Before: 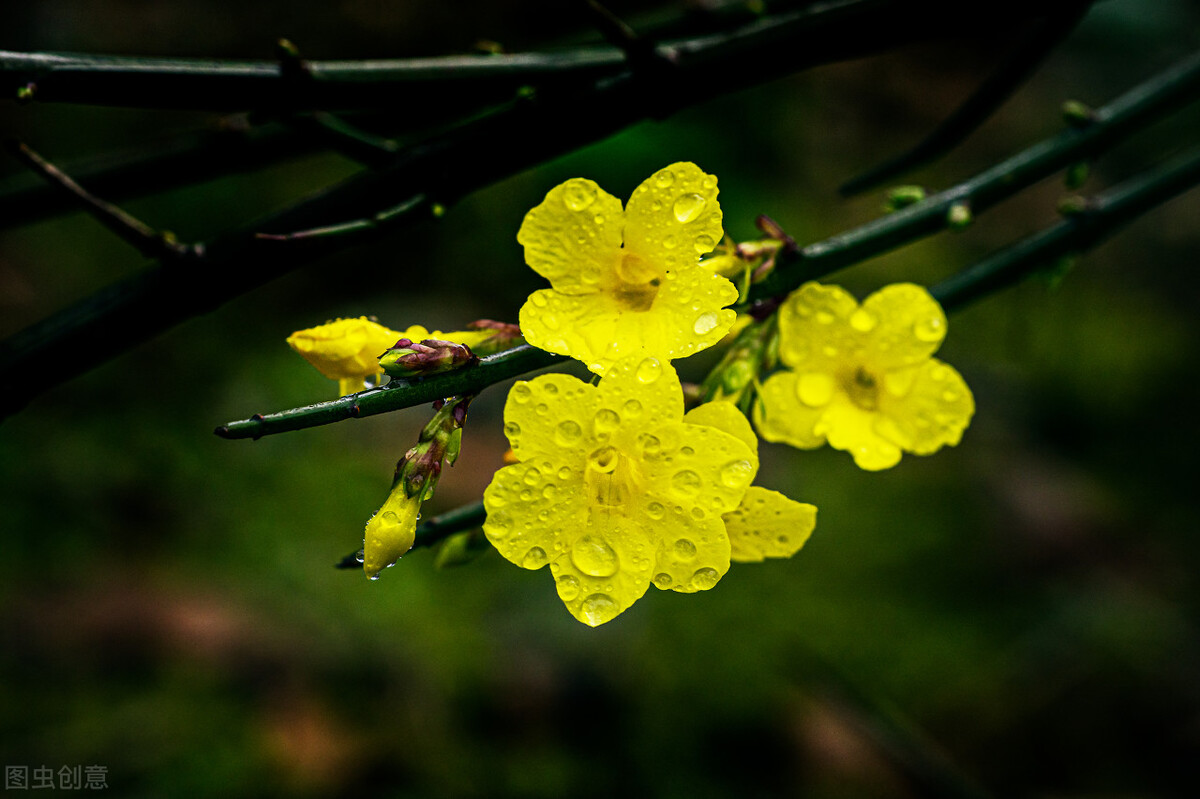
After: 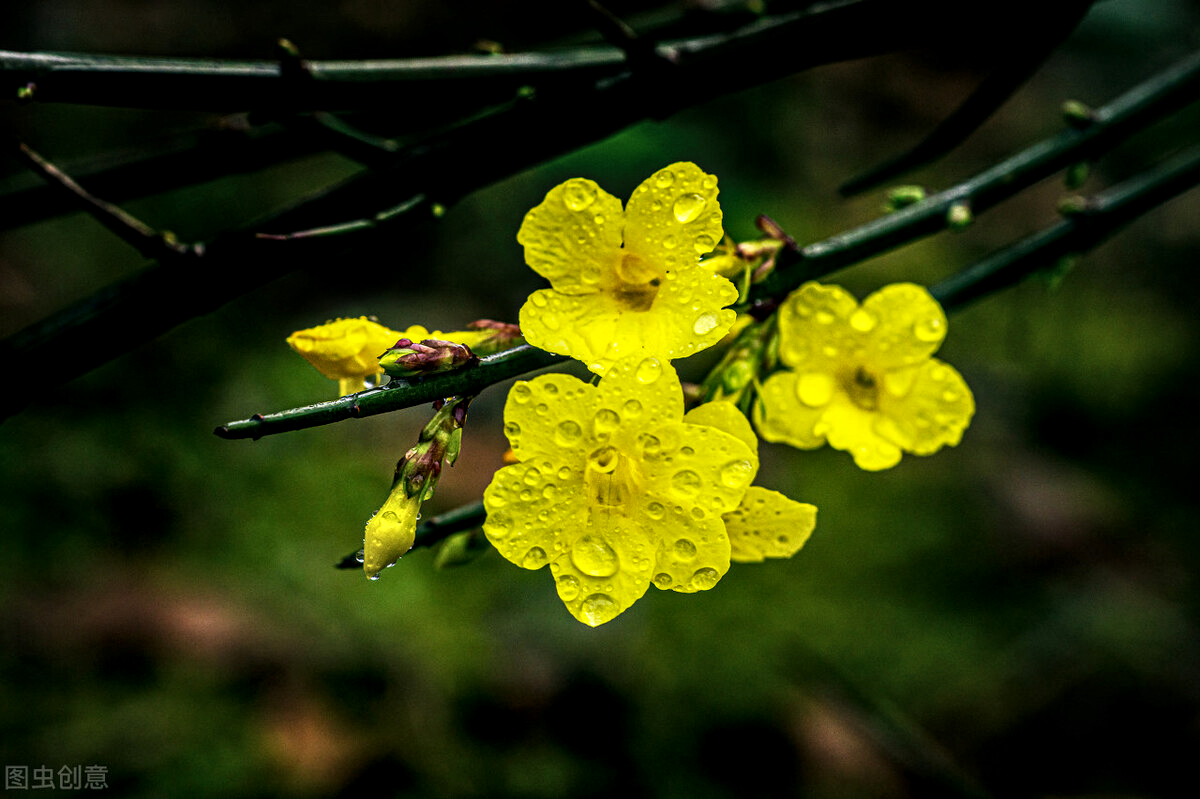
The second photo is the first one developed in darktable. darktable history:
contrast brightness saturation: contrast 0.036, saturation 0.067
local contrast: detail 150%
